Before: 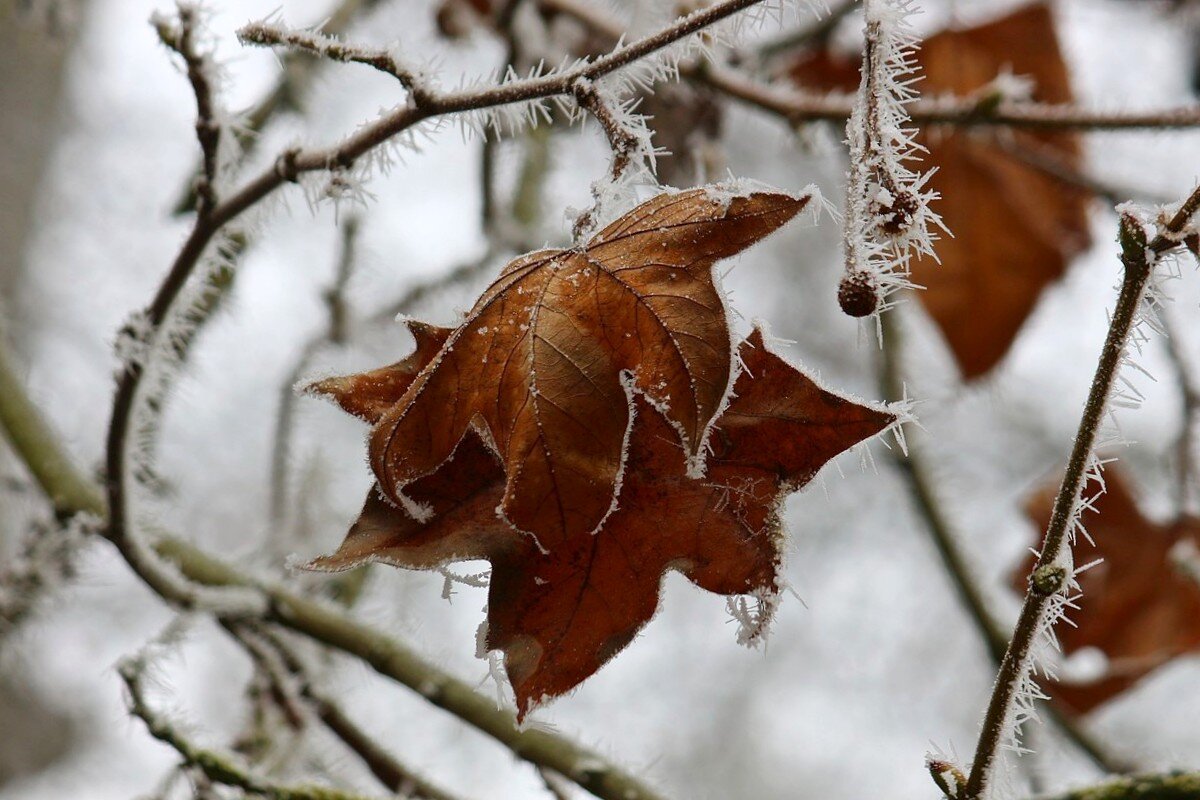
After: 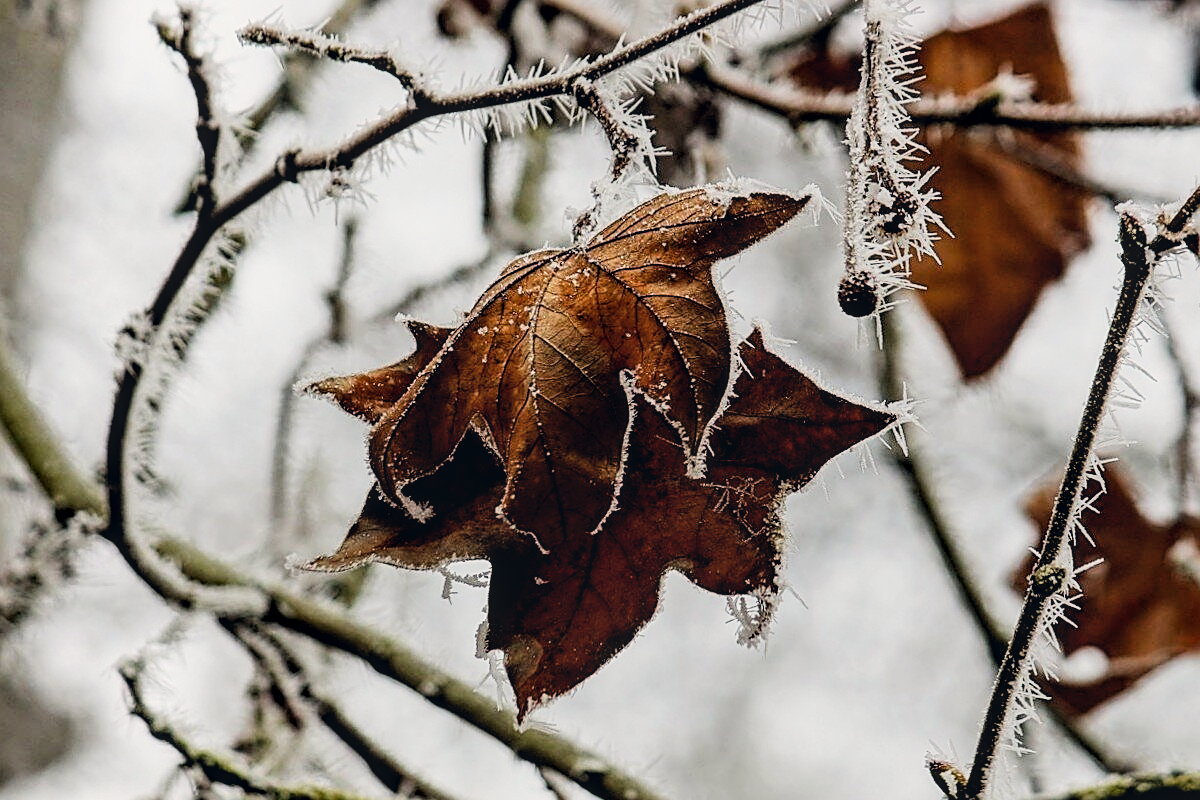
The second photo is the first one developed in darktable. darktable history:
color correction: highlights a* 0.466, highlights b* 2.69, shadows a* -0.767, shadows b* -4
exposure: black level correction 0.004, exposure 0.413 EV, compensate highlight preservation false
filmic rgb: black relative exposure -5.06 EV, white relative exposure 3.98 EV, hardness 2.9, contrast 1.402, highlights saturation mix -30.93%
sharpen: amount 0.748
local contrast: on, module defaults
